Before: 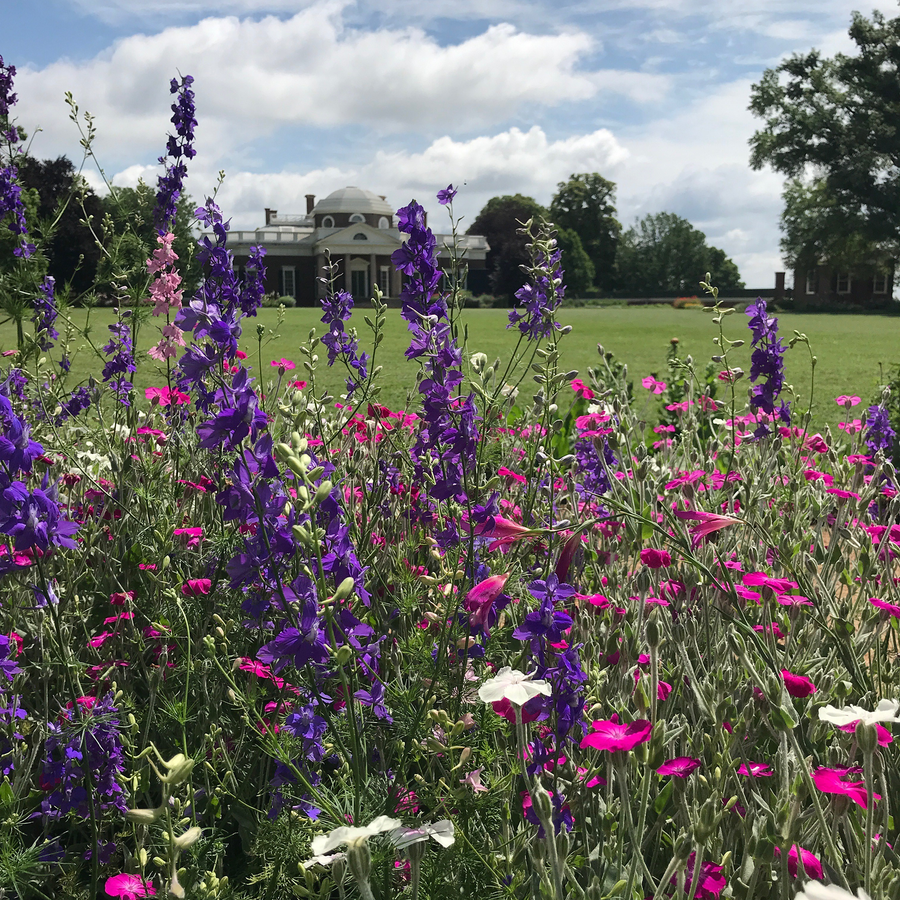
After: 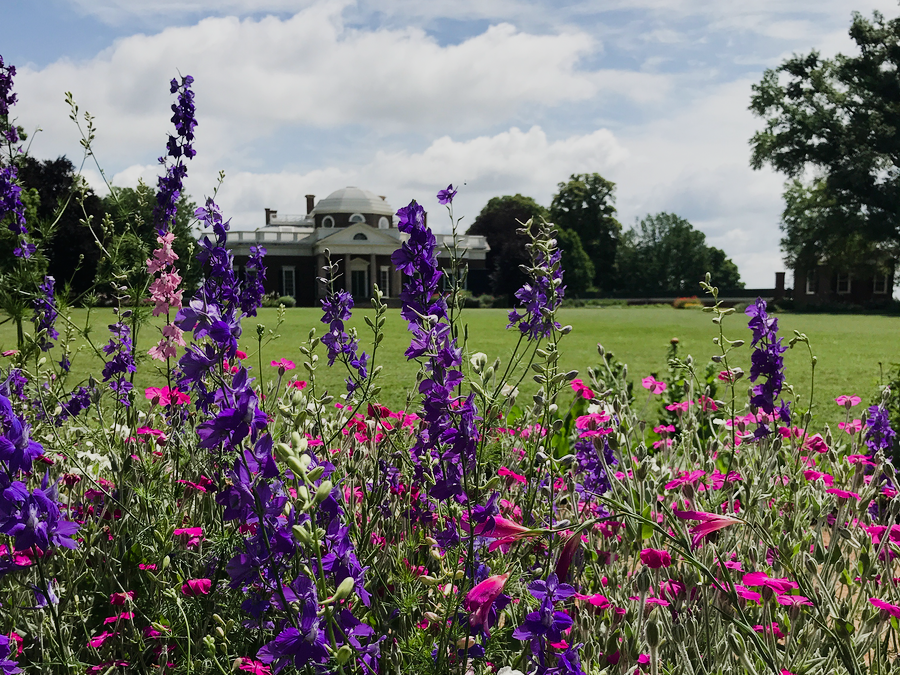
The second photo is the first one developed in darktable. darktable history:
crop: bottom 24.967%
sigmoid: on, module defaults
tone equalizer: on, module defaults
